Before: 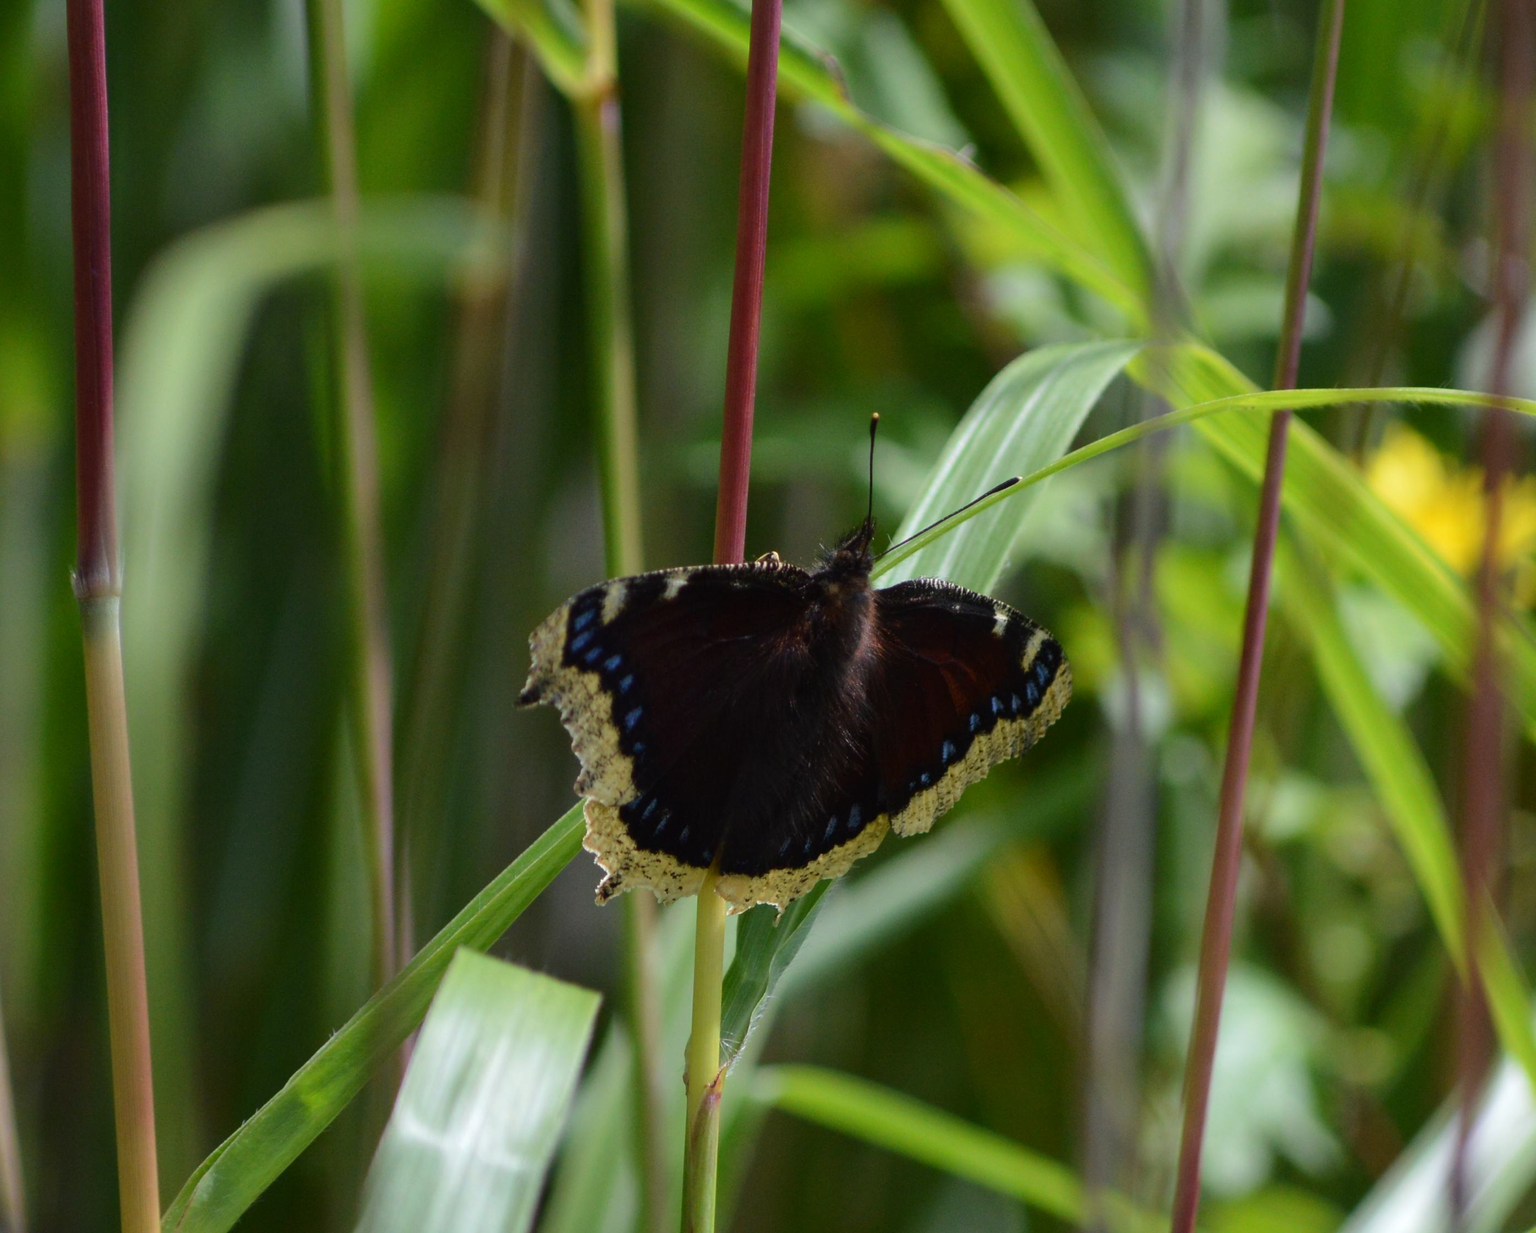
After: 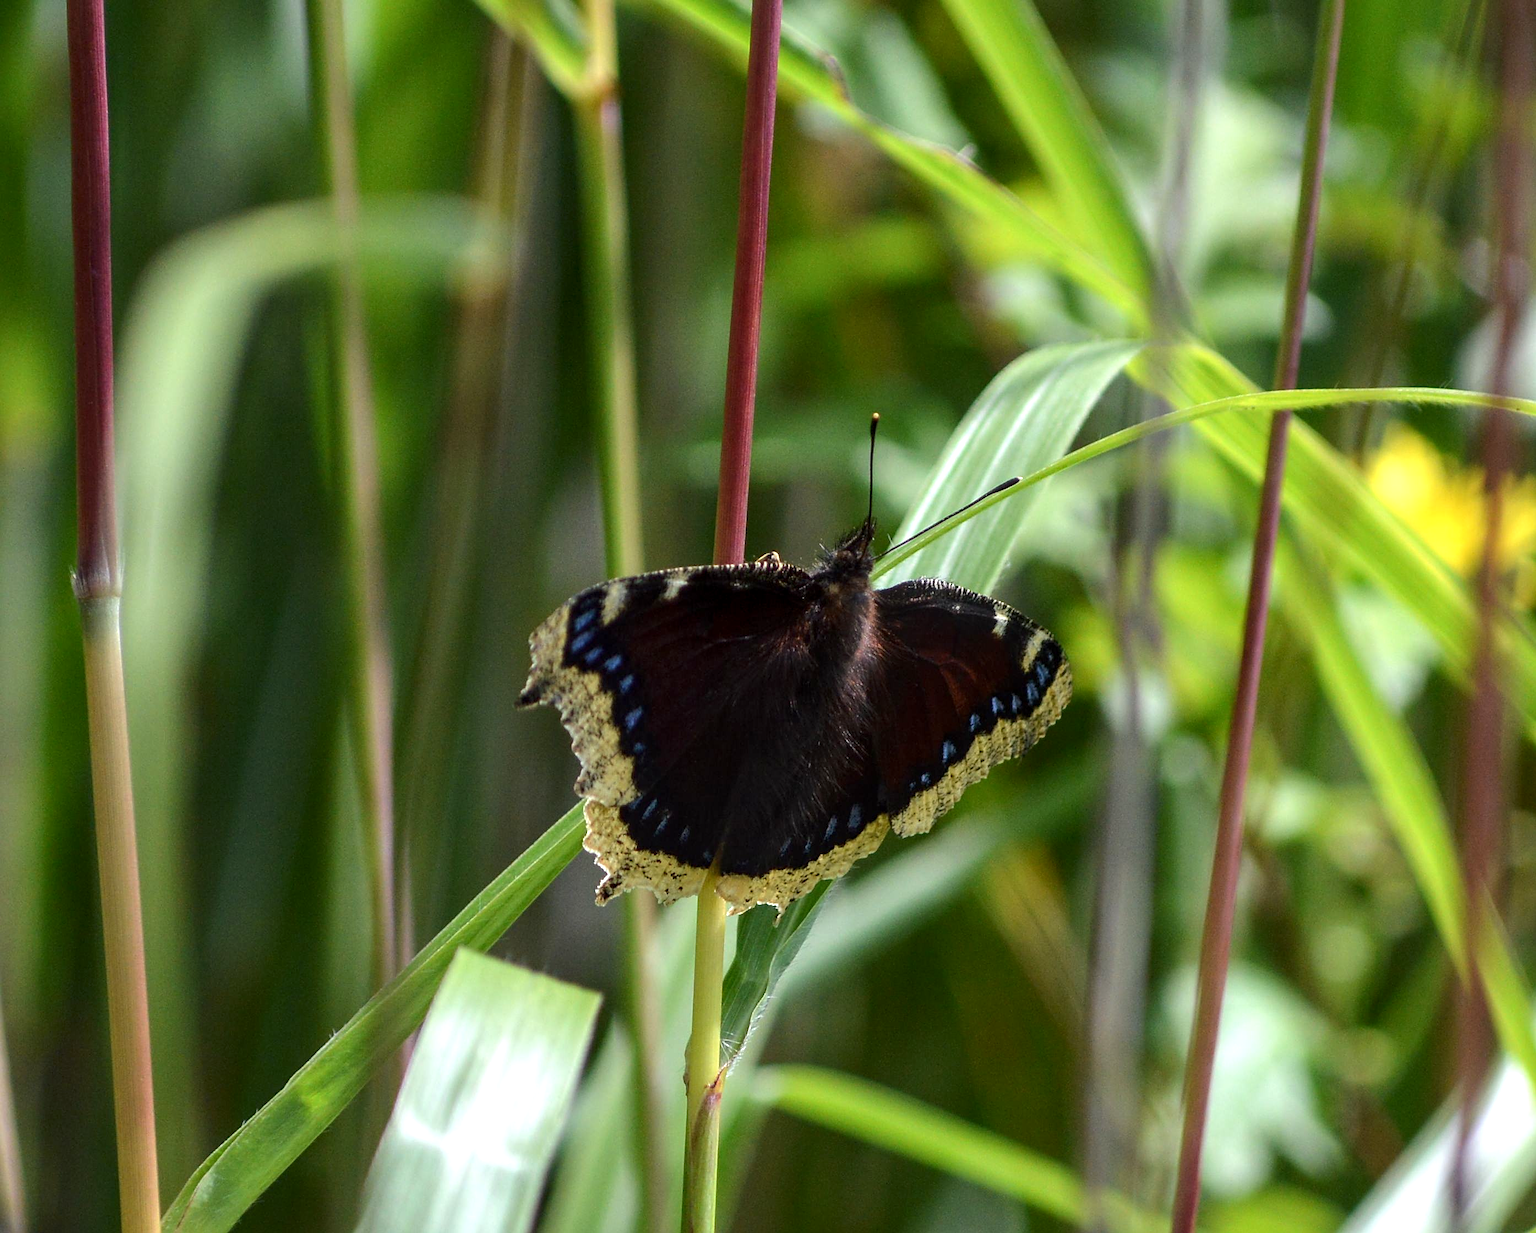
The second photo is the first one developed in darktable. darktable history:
exposure: exposure 0.497 EV, compensate highlight preservation false
sharpen: on, module defaults
local contrast: detail 130%
